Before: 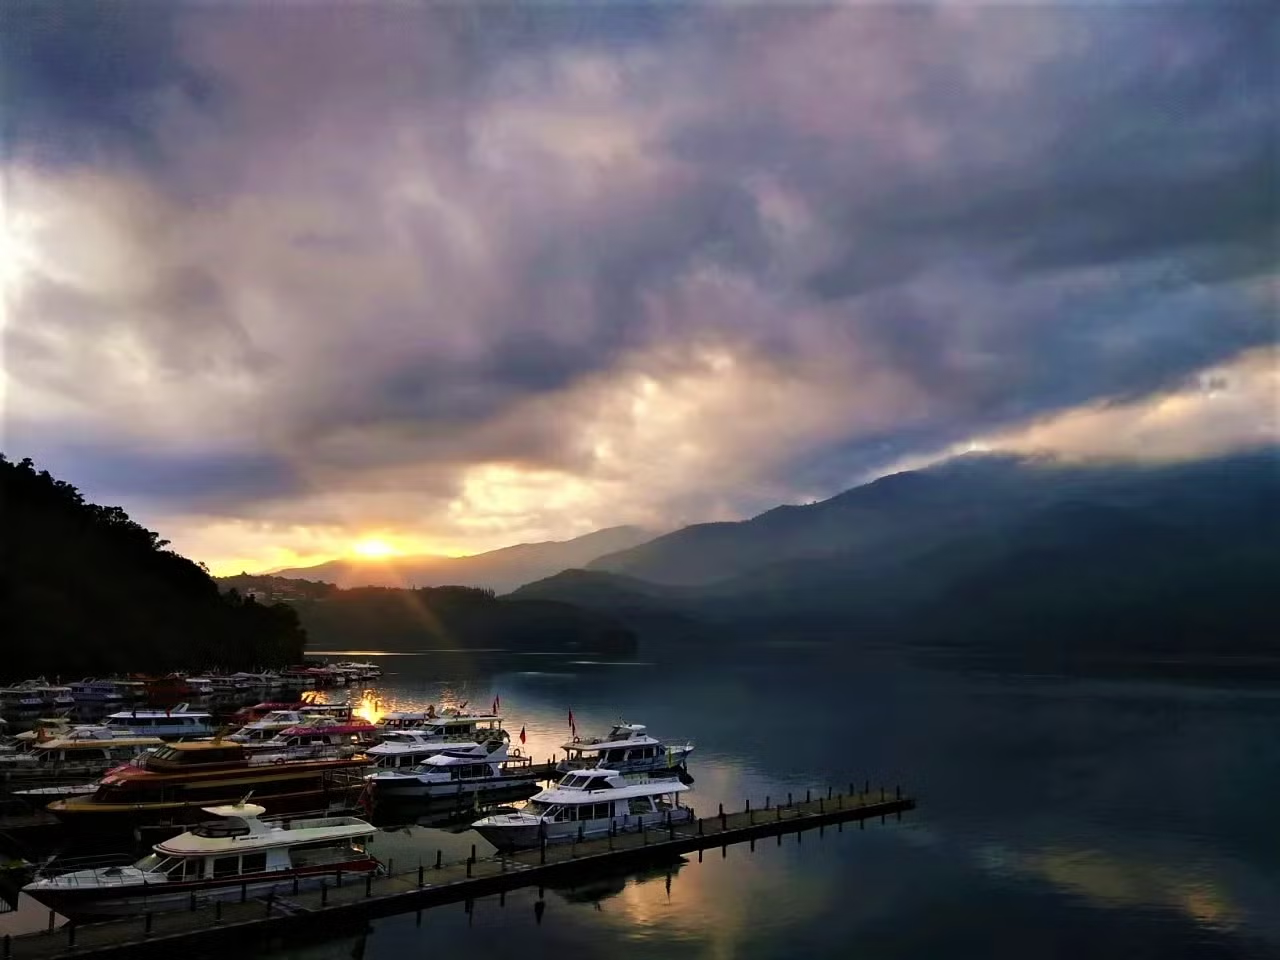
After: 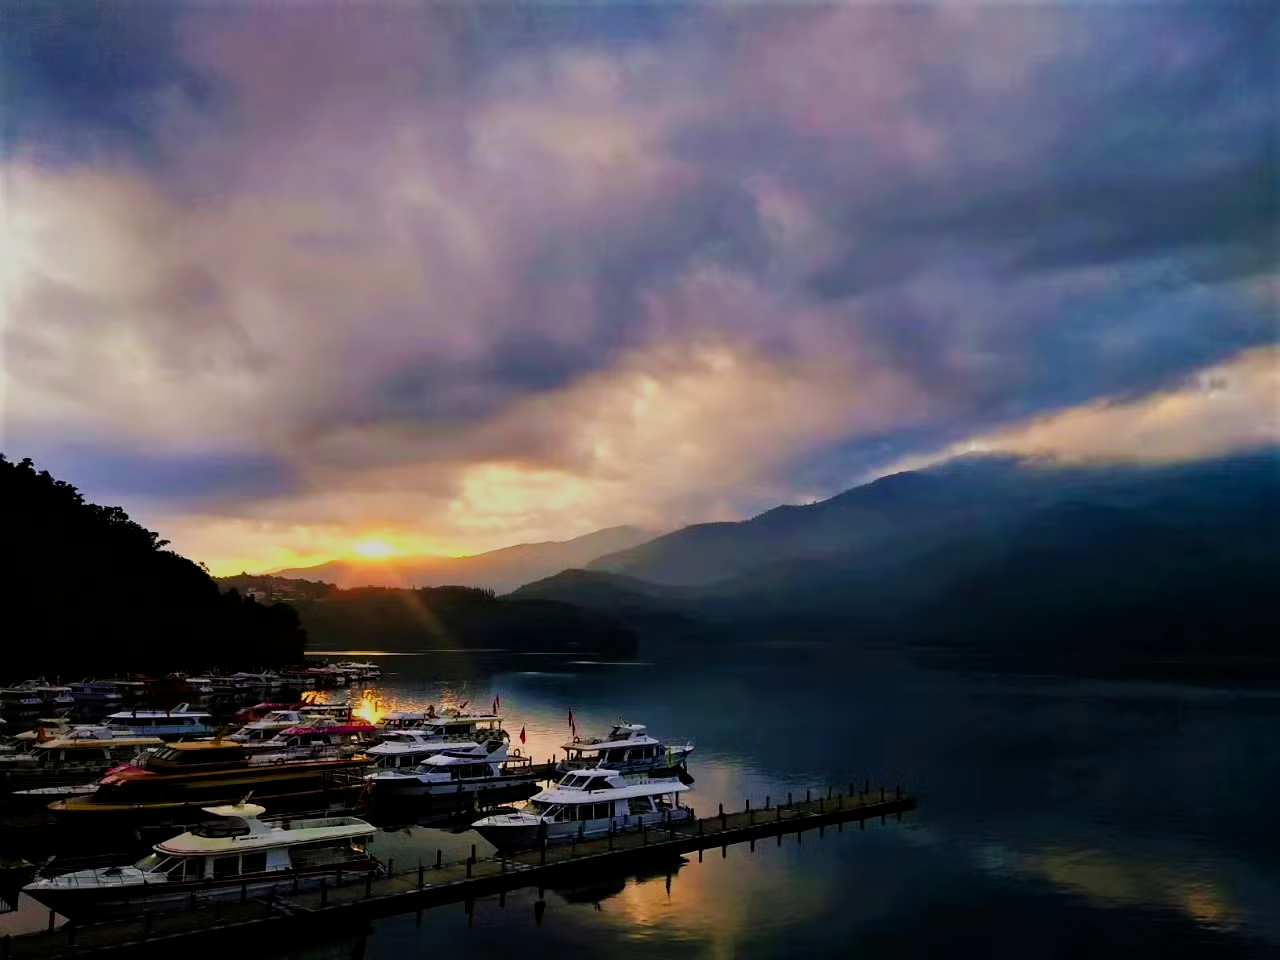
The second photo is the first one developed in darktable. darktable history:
filmic rgb: black relative exposure -7.65 EV, white relative exposure 4.56 EV, hardness 3.61
contrast brightness saturation: brightness -0.022, saturation 0.365
